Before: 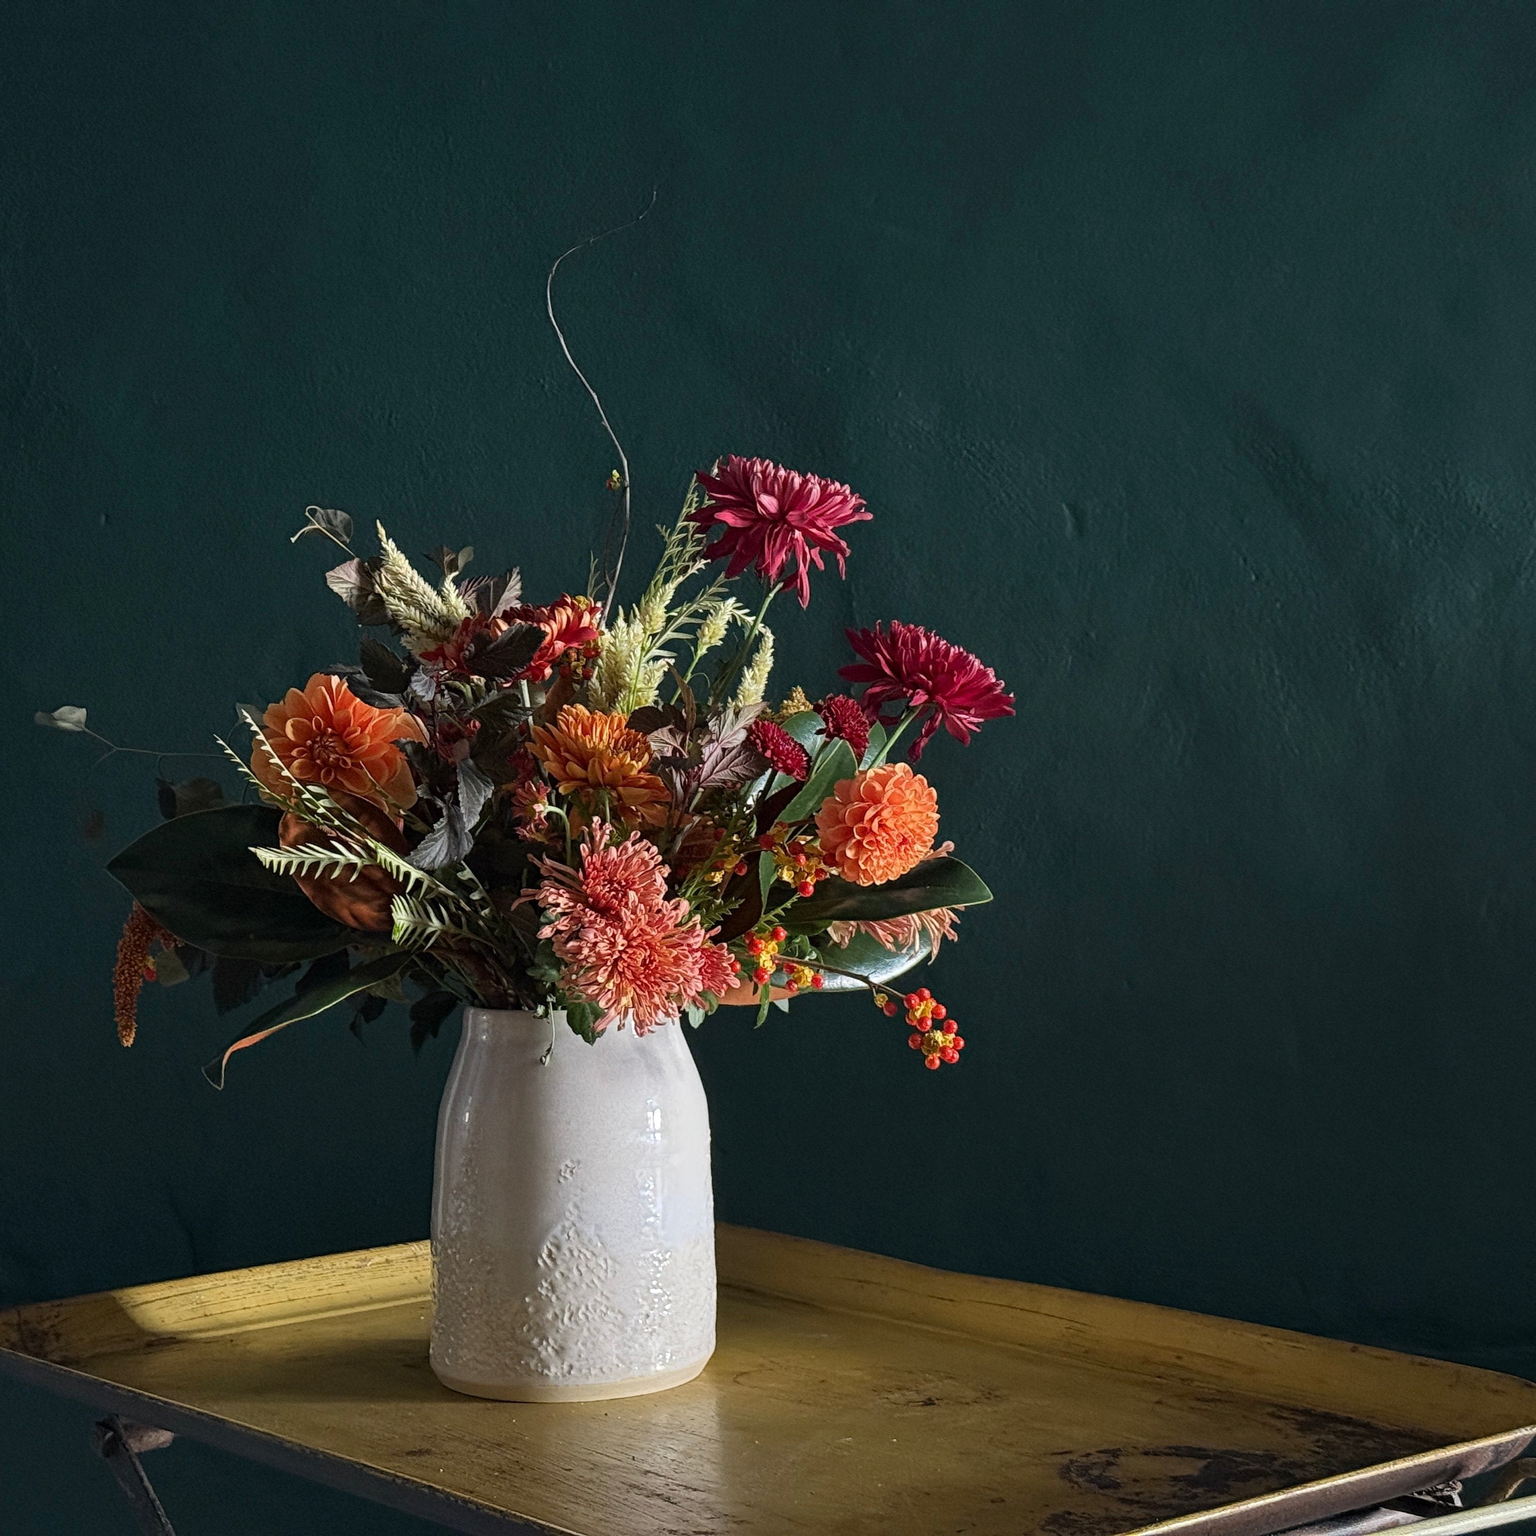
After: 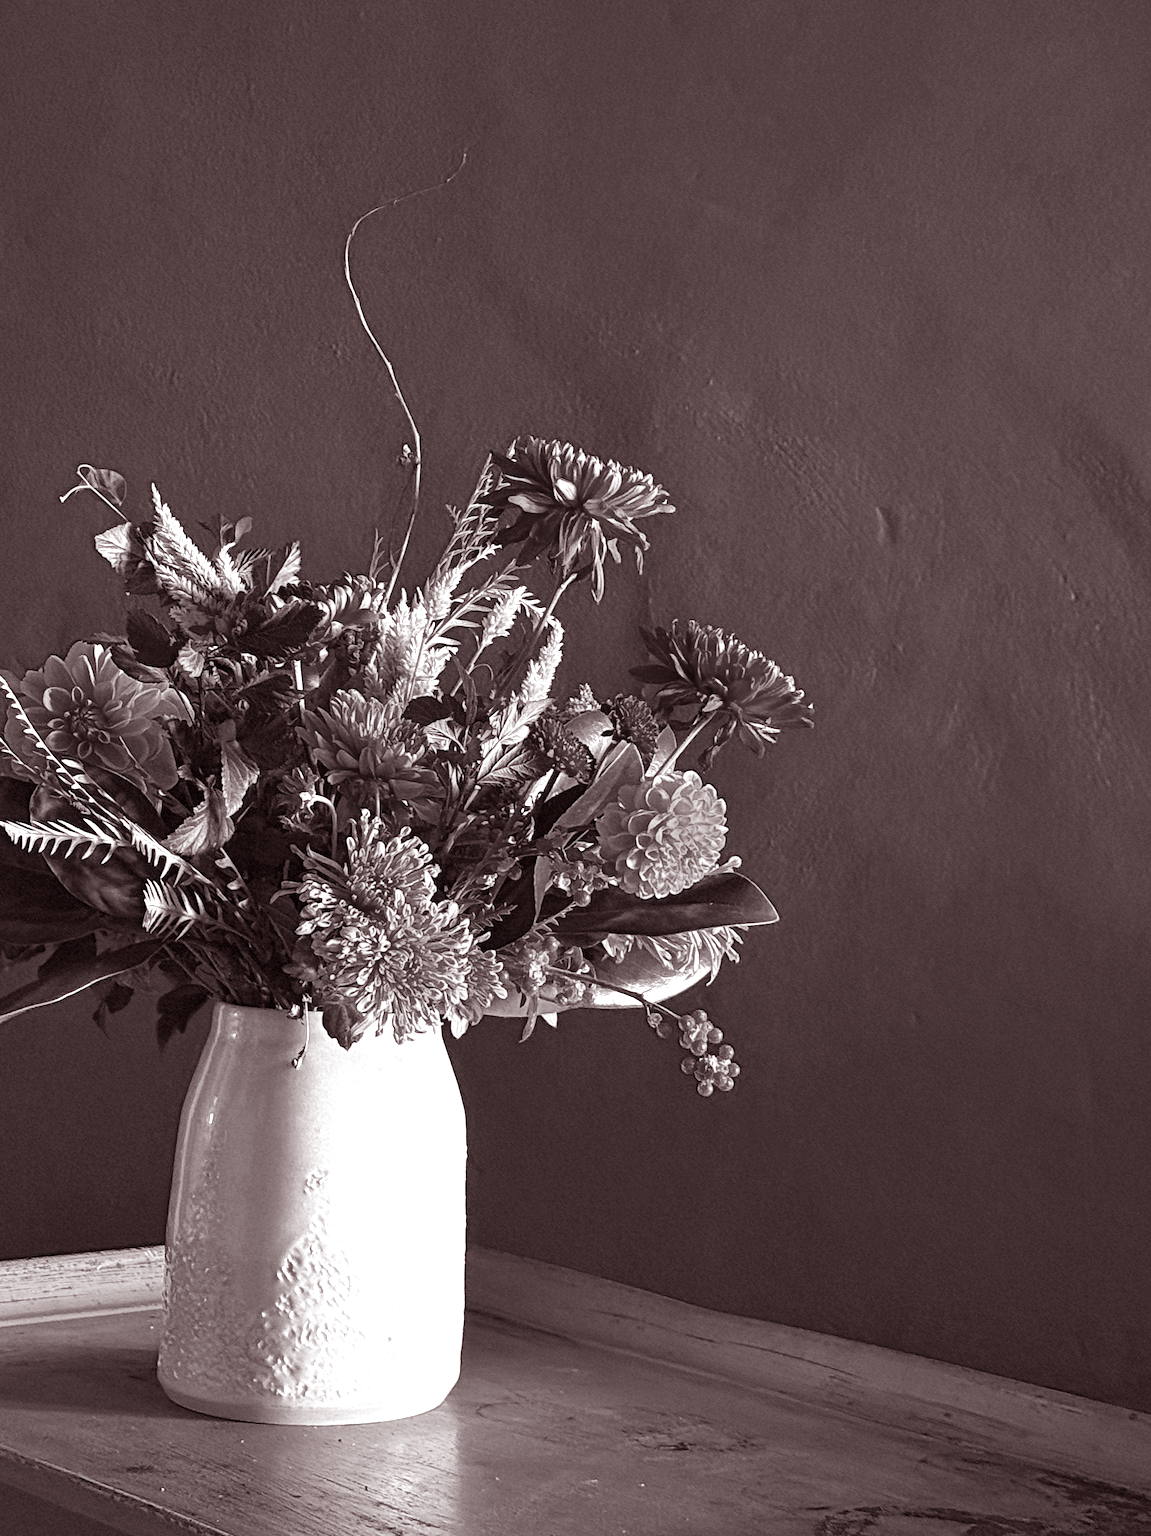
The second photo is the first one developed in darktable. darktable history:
crop and rotate: angle -3.27°, left 14.277%, top 0.028%, right 10.766%, bottom 0.028%
color calibration: output gray [0.21, 0.42, 0.37, 0], gray › normalize channels true, illuminant same as pipeline (D50), adaptation XYZ, x 0.346, y 0.359, gamut compression 0
white balance: red 0.766, blue 1.537
rgb levels: mode RGB, independent channels, levels [[0, 0.474, 1], [0, 0.5, 1], [0, 0.5, 1]]
exposure: black level correction 0, exposure 0.7 EV, compensate exposure bias true, compensate highlight preservation false
